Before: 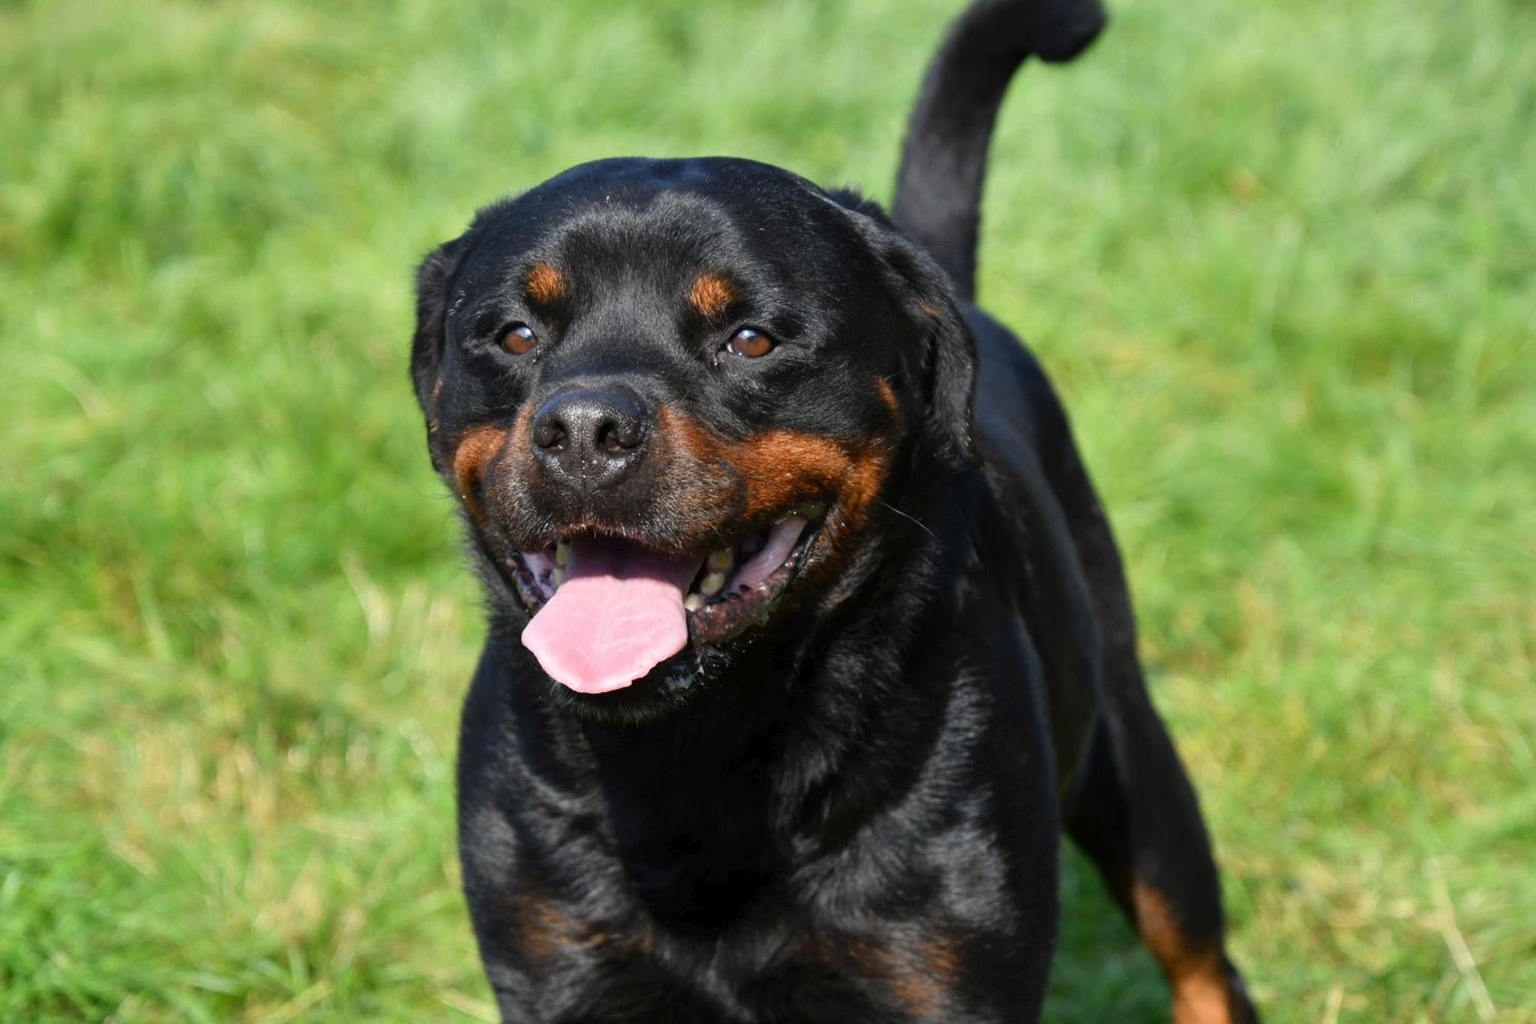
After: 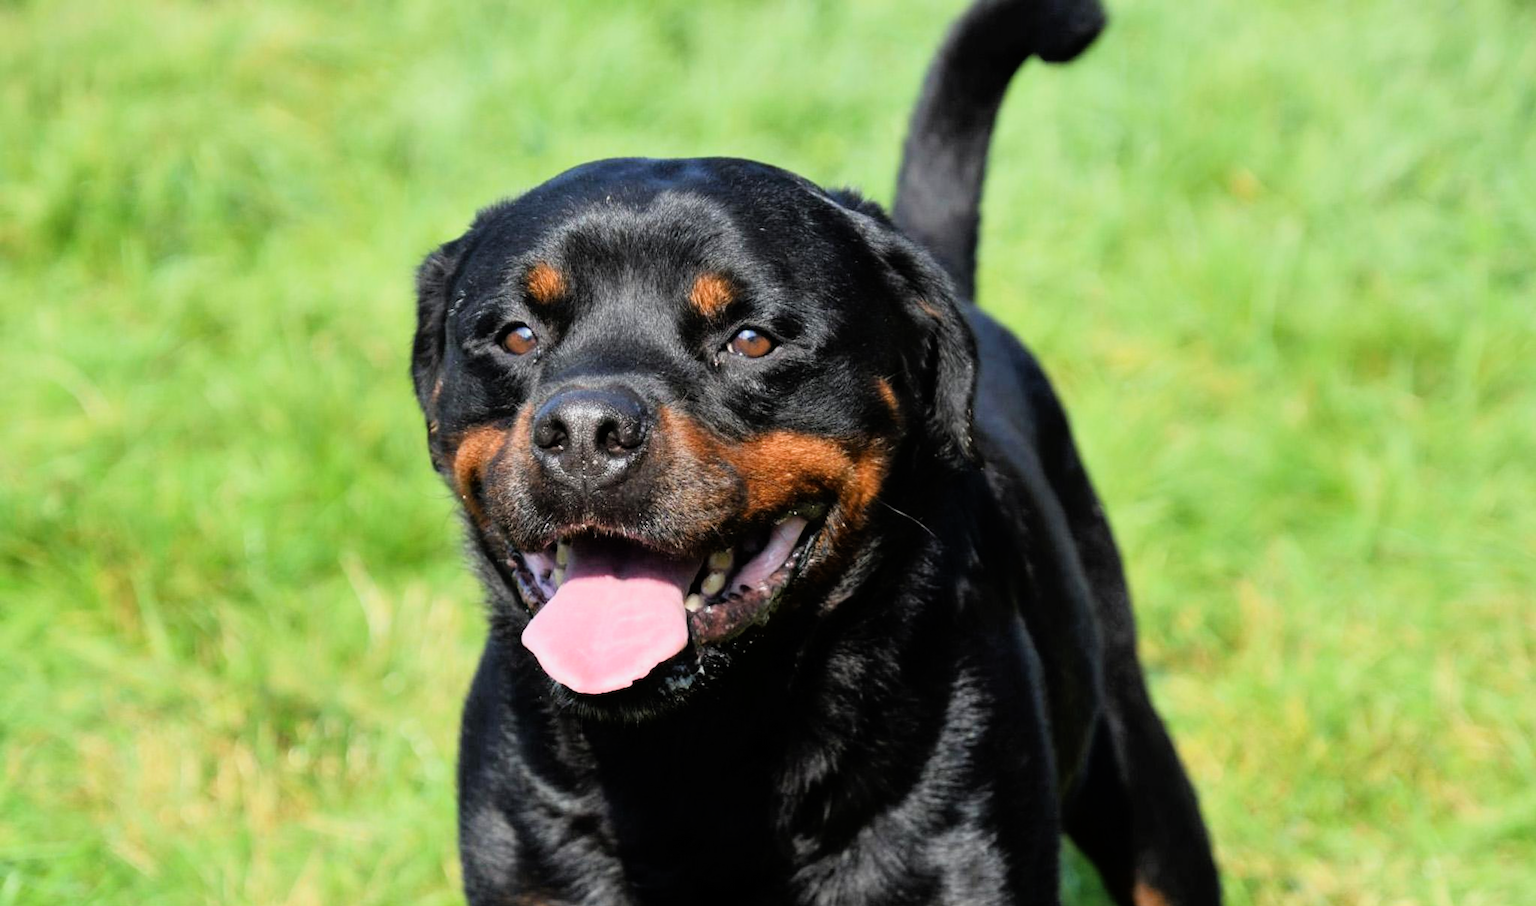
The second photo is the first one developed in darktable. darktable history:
filmic rgb: threshold 3 EV, hardness 4.17, latitude 50%, contrast 1.1, preserve chrominance max RGB, color science v6 (2022), contrast in shadows safe, contrast in highlights safe, enable highlight reconstruction true
crop and rotate: top 0%, bottom 11.49%
exposure: black level correction 0, exposure 0.7 EV, compensate exposure bias true, compensate highlight preservation false
